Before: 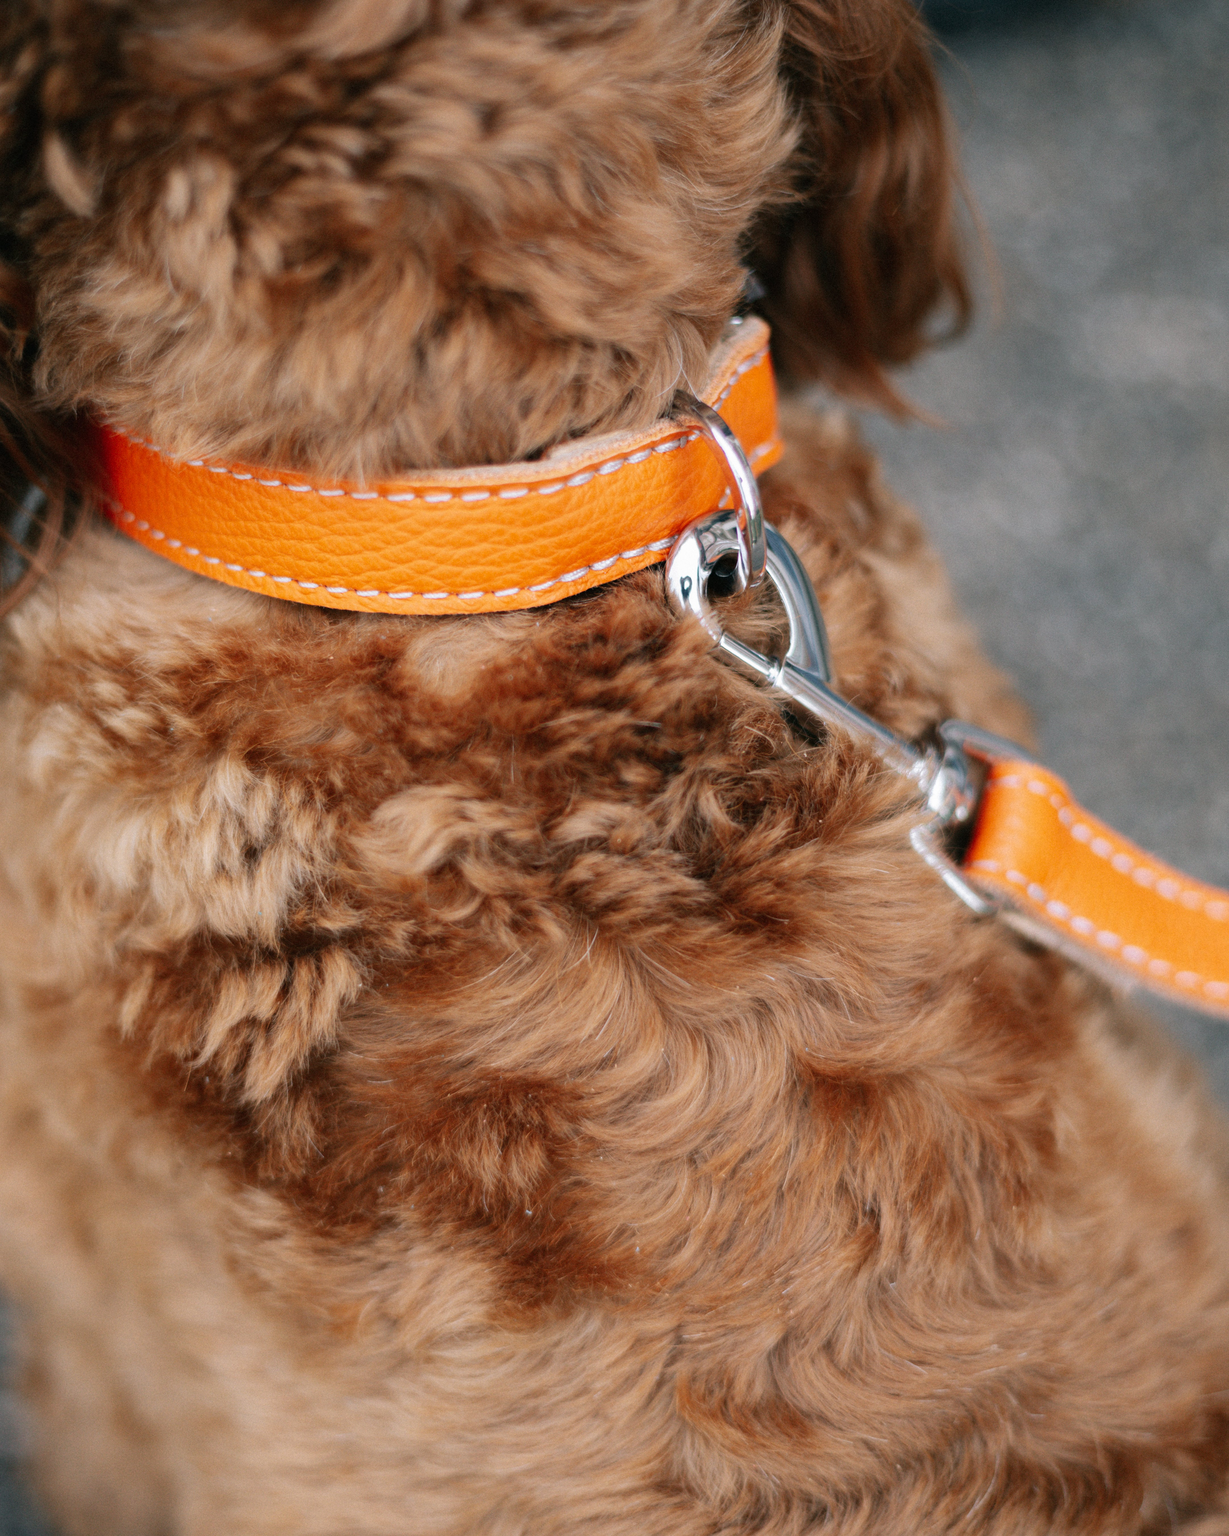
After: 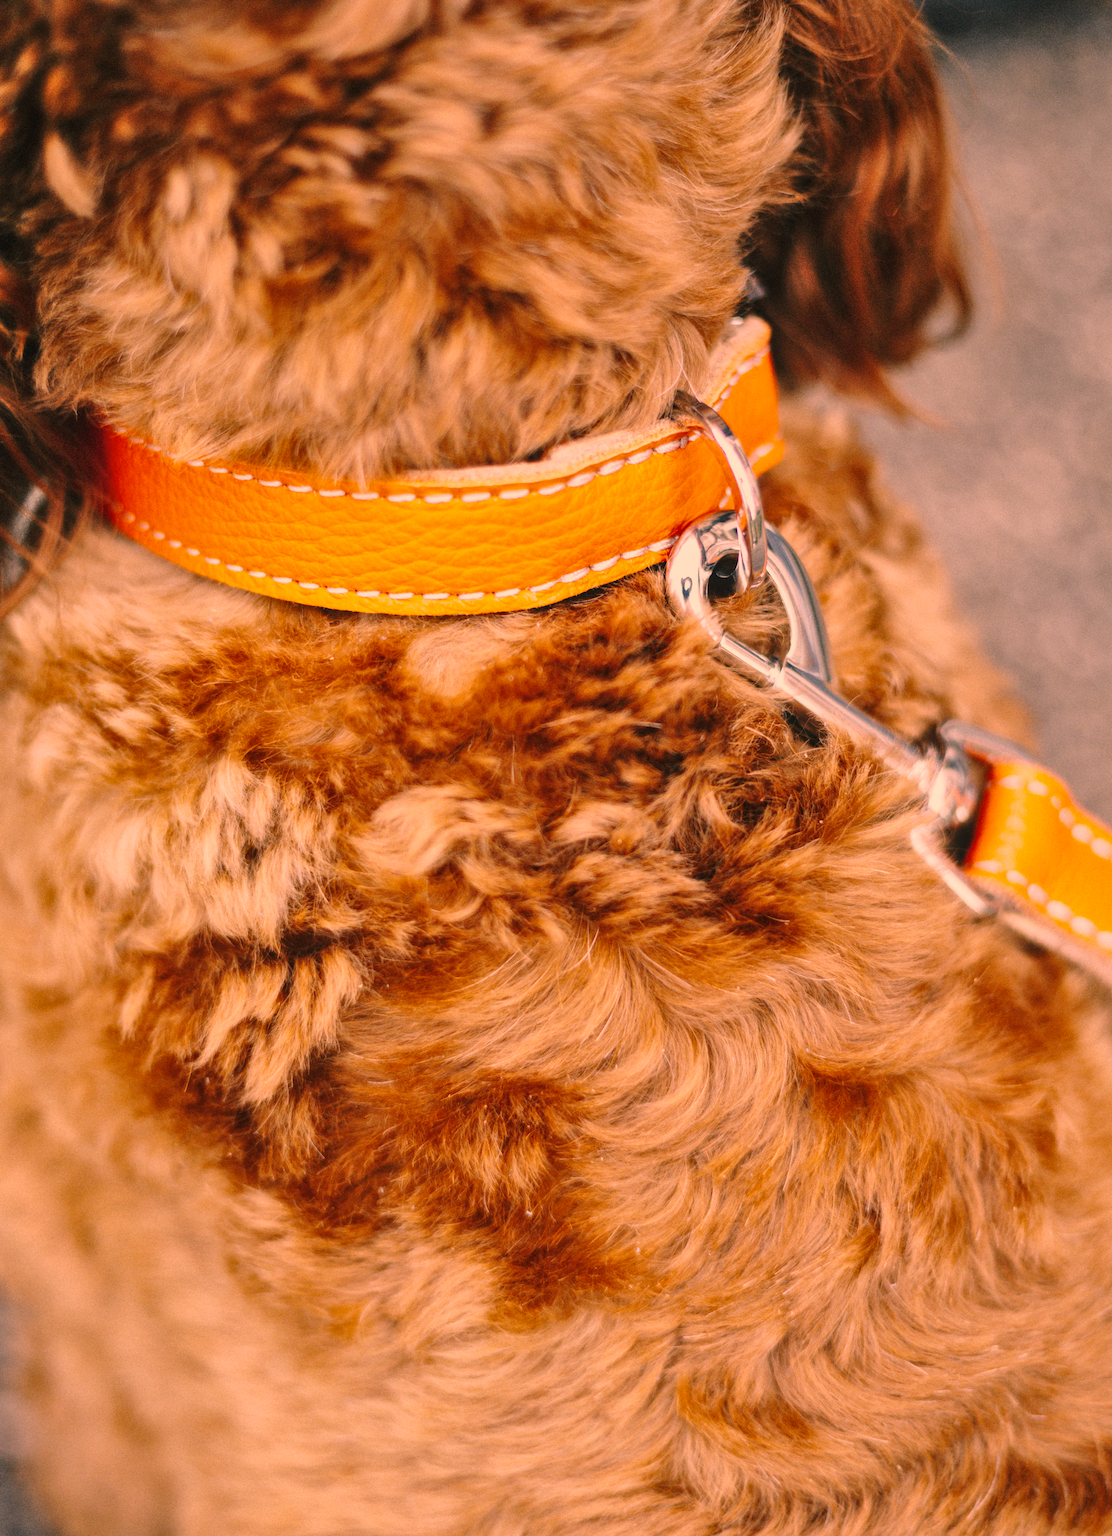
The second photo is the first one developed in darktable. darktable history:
exposure: exposure -0.07 EV, compensate highlight preservation false
shadows and highlights: low approximation 0.01, soften with gaussian
crop: right 9.479%, bottom 0.023%
color correction: highlights a* 39.61, highlights b* 39.94, saturation 0.692
local contrast: detail 109%
color balance rgb: perceptual saturation grading › global saturation 29.509%, contrast -10.595%
base curve: curves: ch0 [(0, 0) (0.028, 0.03) (0.121, 0.232) (0.46, 0.748) (0.859, 0.968) (1, 1)], preserve colors none
